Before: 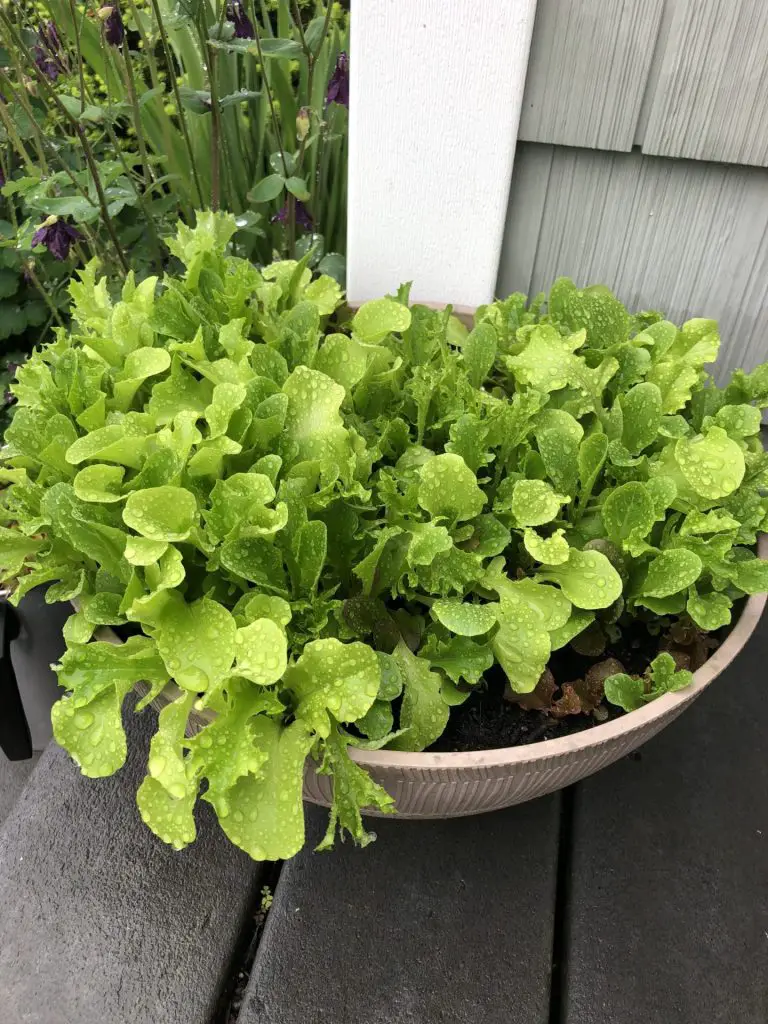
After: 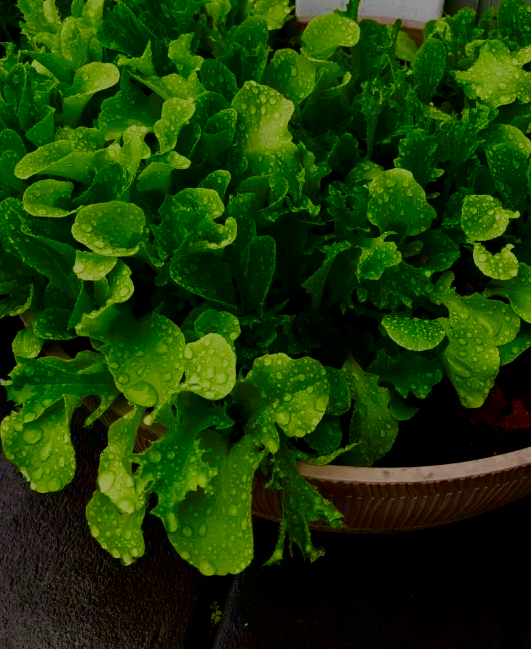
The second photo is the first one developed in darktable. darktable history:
crop: left 6.677%, top 27.84%, right 24.149%, bottom 8.722%
contrast brightness saturation: brightness -0.986, saturation 0.986
color zones: curves: ch0 [(0, 0.497) (0.143, 0.5) (0.286, 0.5) (0.429, 0.483) (0.571, 0.116) (0.714, -0.006) (0.857, 0.28) (1, 0.497)]
filmic rgb: black relative exposure -5.06 EV, white relative exposure 3.99 EV, hardness 2.88, contrast 1.185, color science v5 (2021), contrast in shadows safe, contrast in highlights safe
